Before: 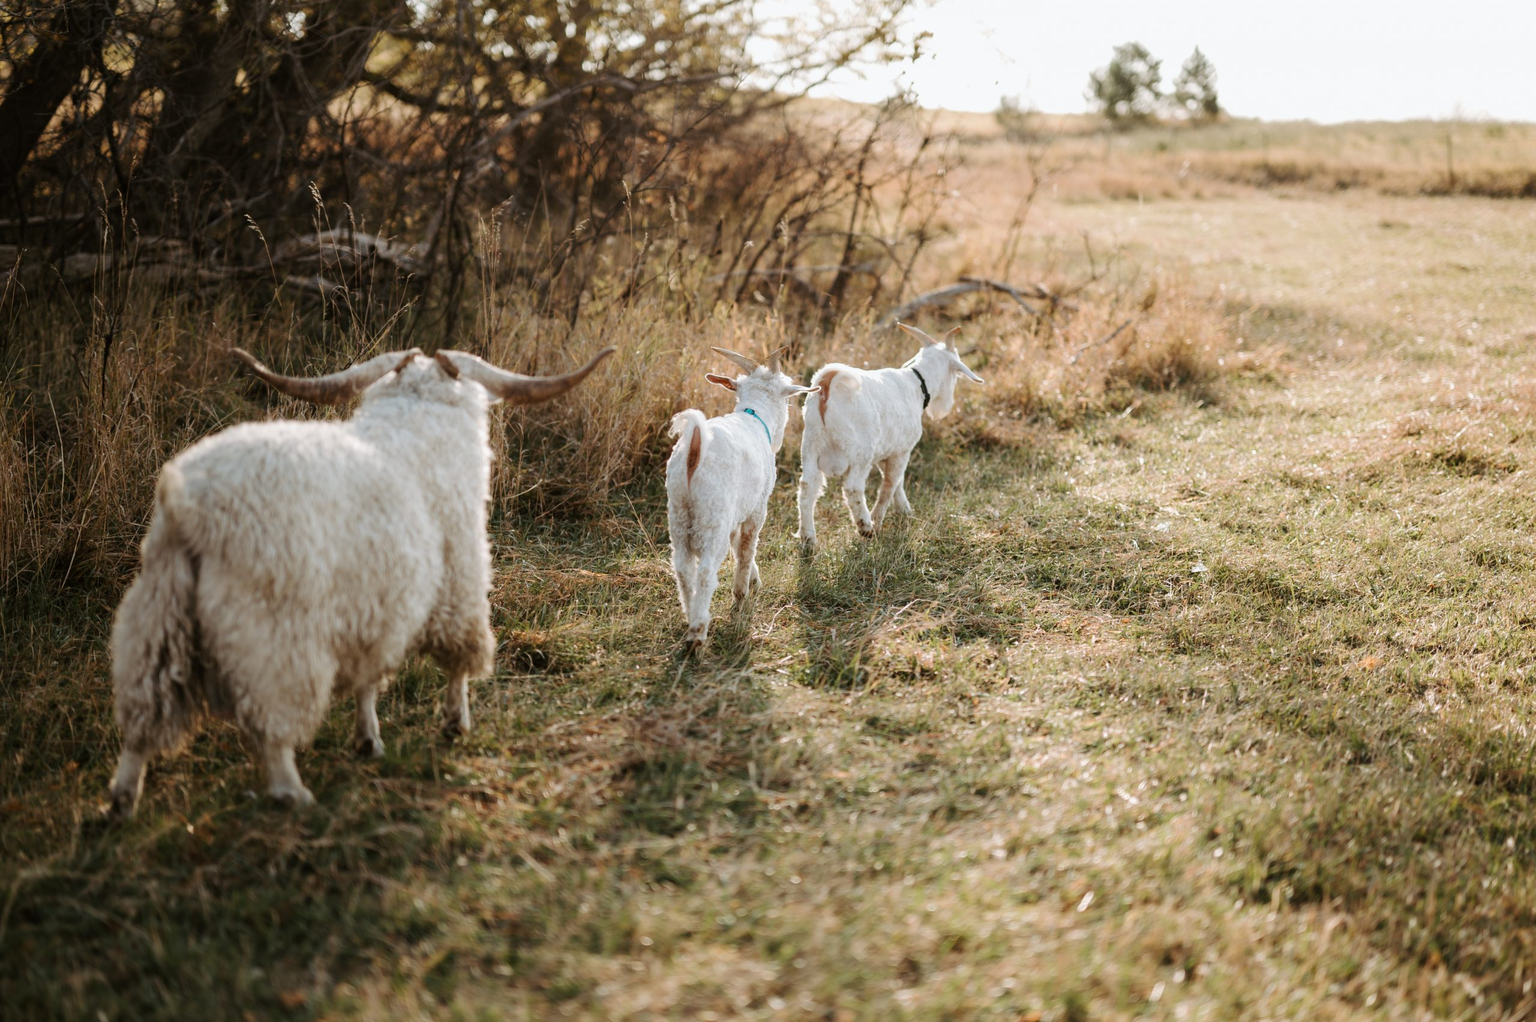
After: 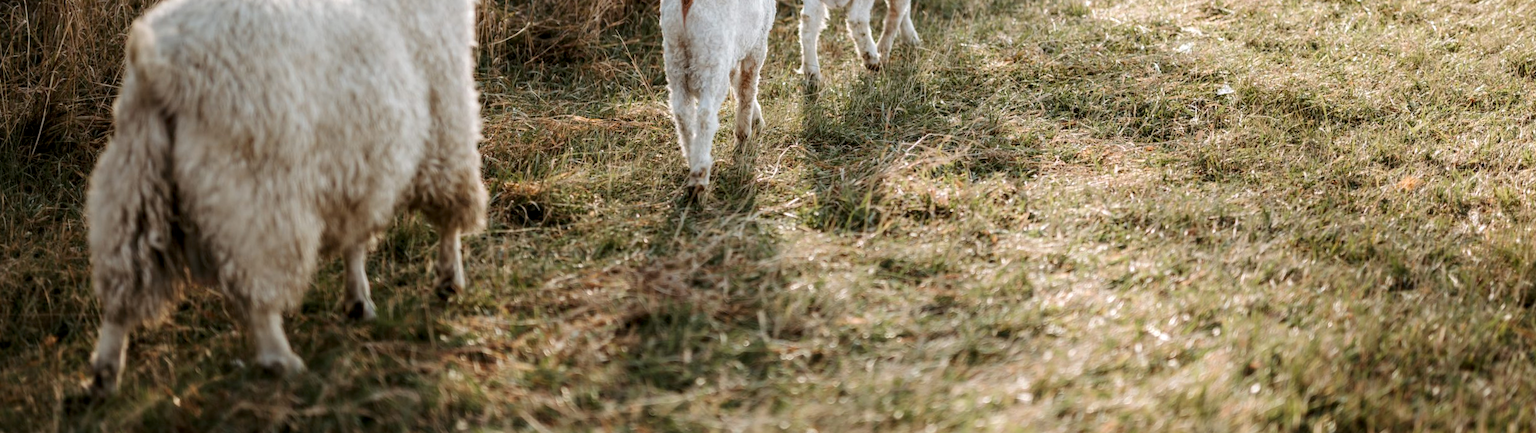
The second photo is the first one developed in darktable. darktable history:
rotate and perspective: rotation -2.12°, lens shift (vertical) 0.009, lens shift (horizontal) -0.008, automatic cropping original format, crop left 0.036, crop right 0.964, crop top 0.05, crop bottom 0.959
crop: top 45.551%, bottom 12.262%
local contrast: highlights 25%, detail 130%
